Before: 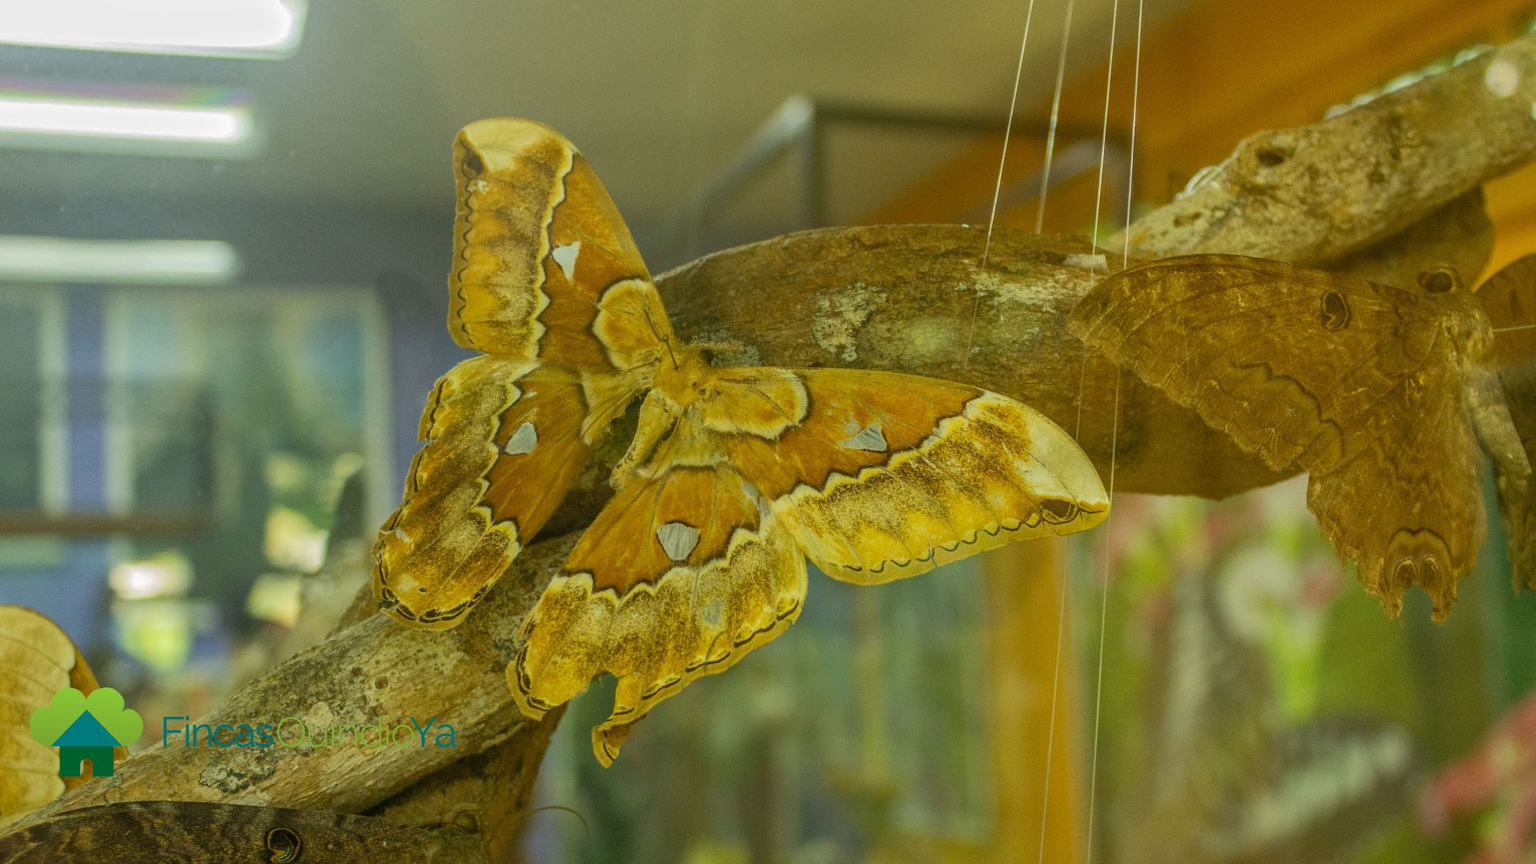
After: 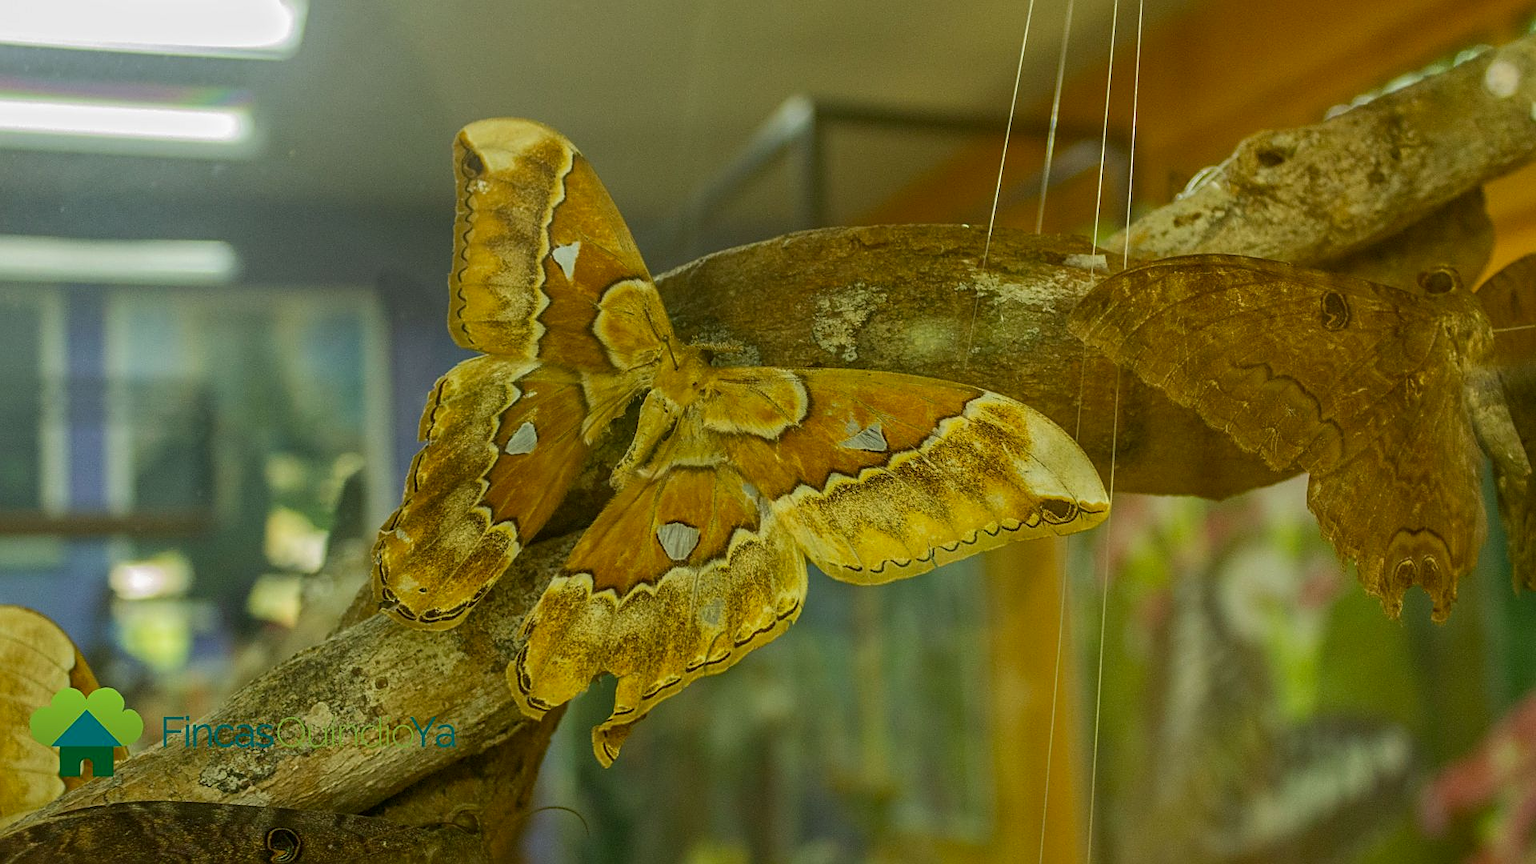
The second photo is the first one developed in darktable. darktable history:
contrast brightness saturation: brightness -0.088
sharpen: on, module defaults
